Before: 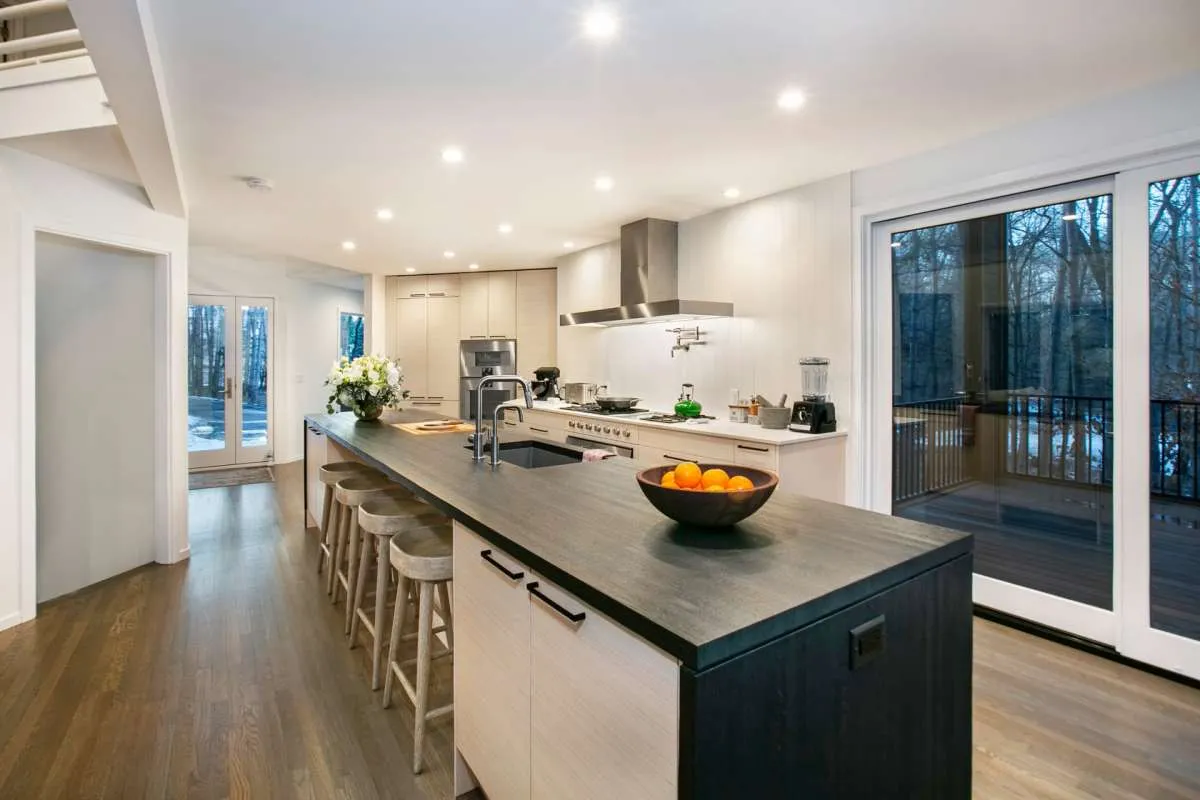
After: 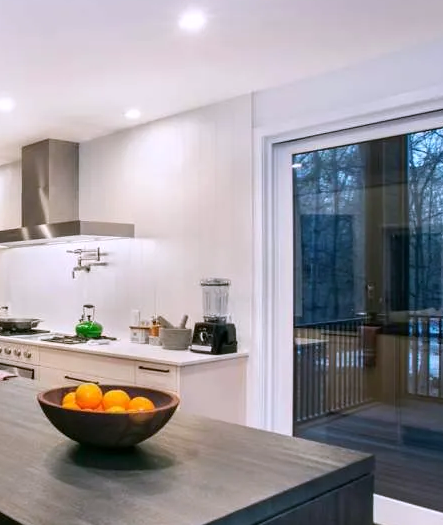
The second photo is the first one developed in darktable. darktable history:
crop and rotate: left 49.936%, top 10.094%, right 13.136%, bottom 24.256%
white balance: red 1.004, blue 1.096
